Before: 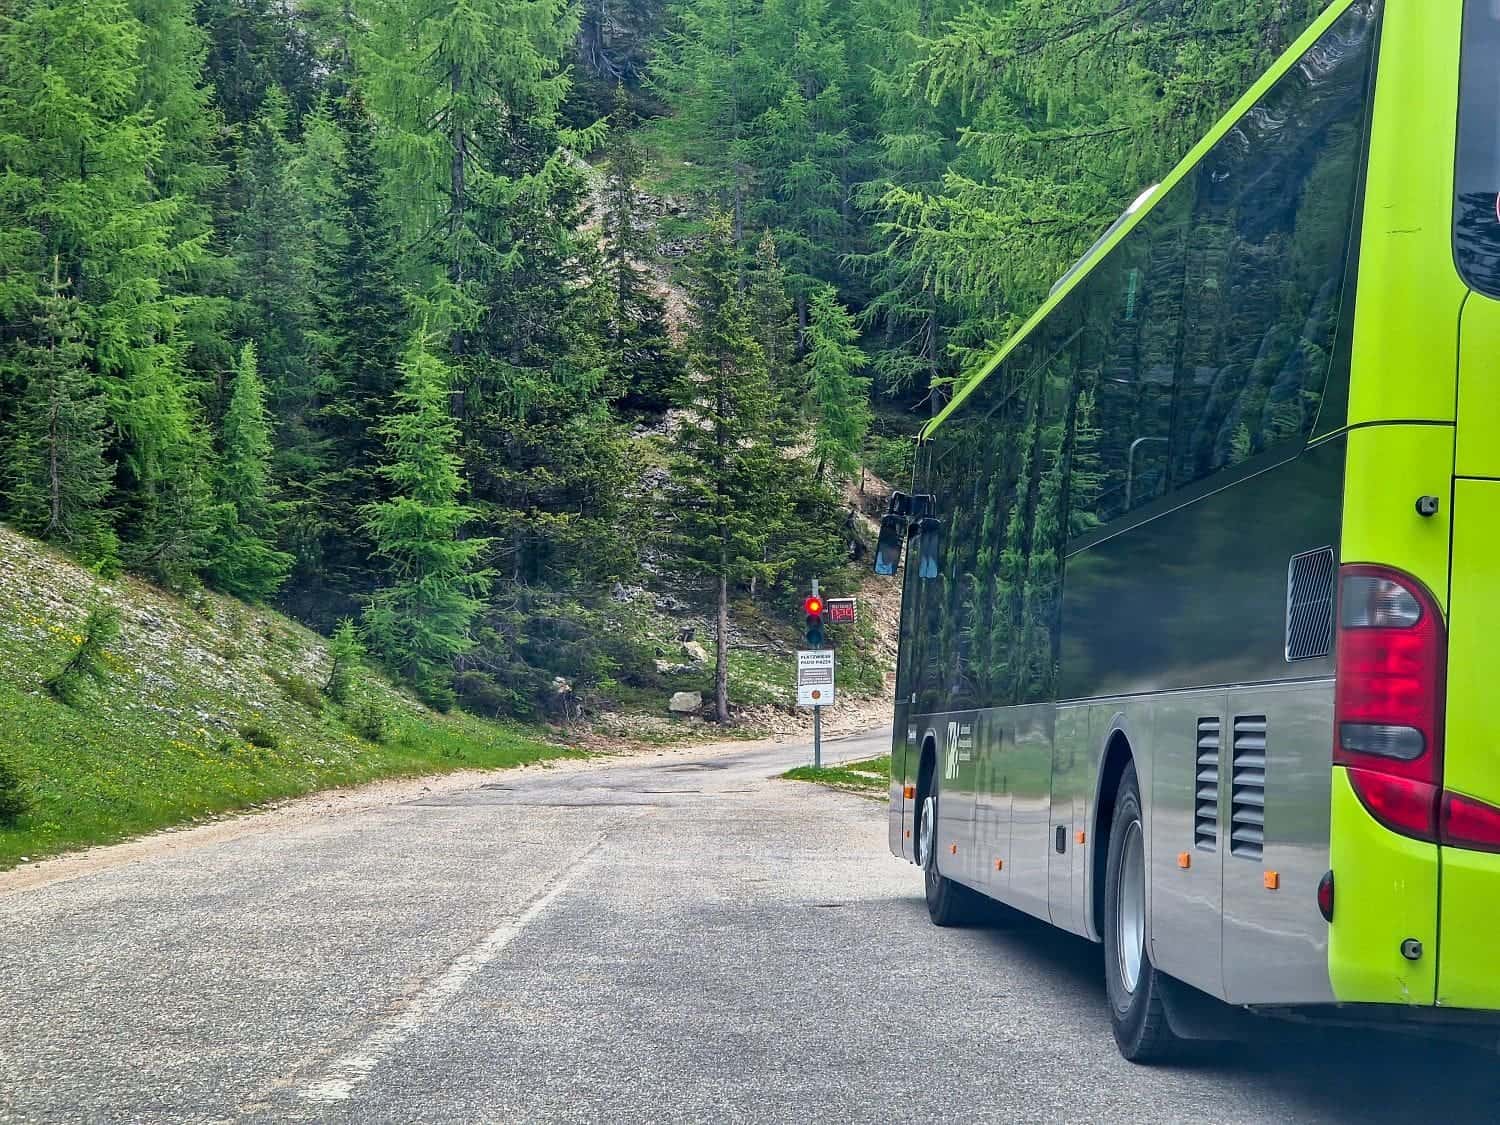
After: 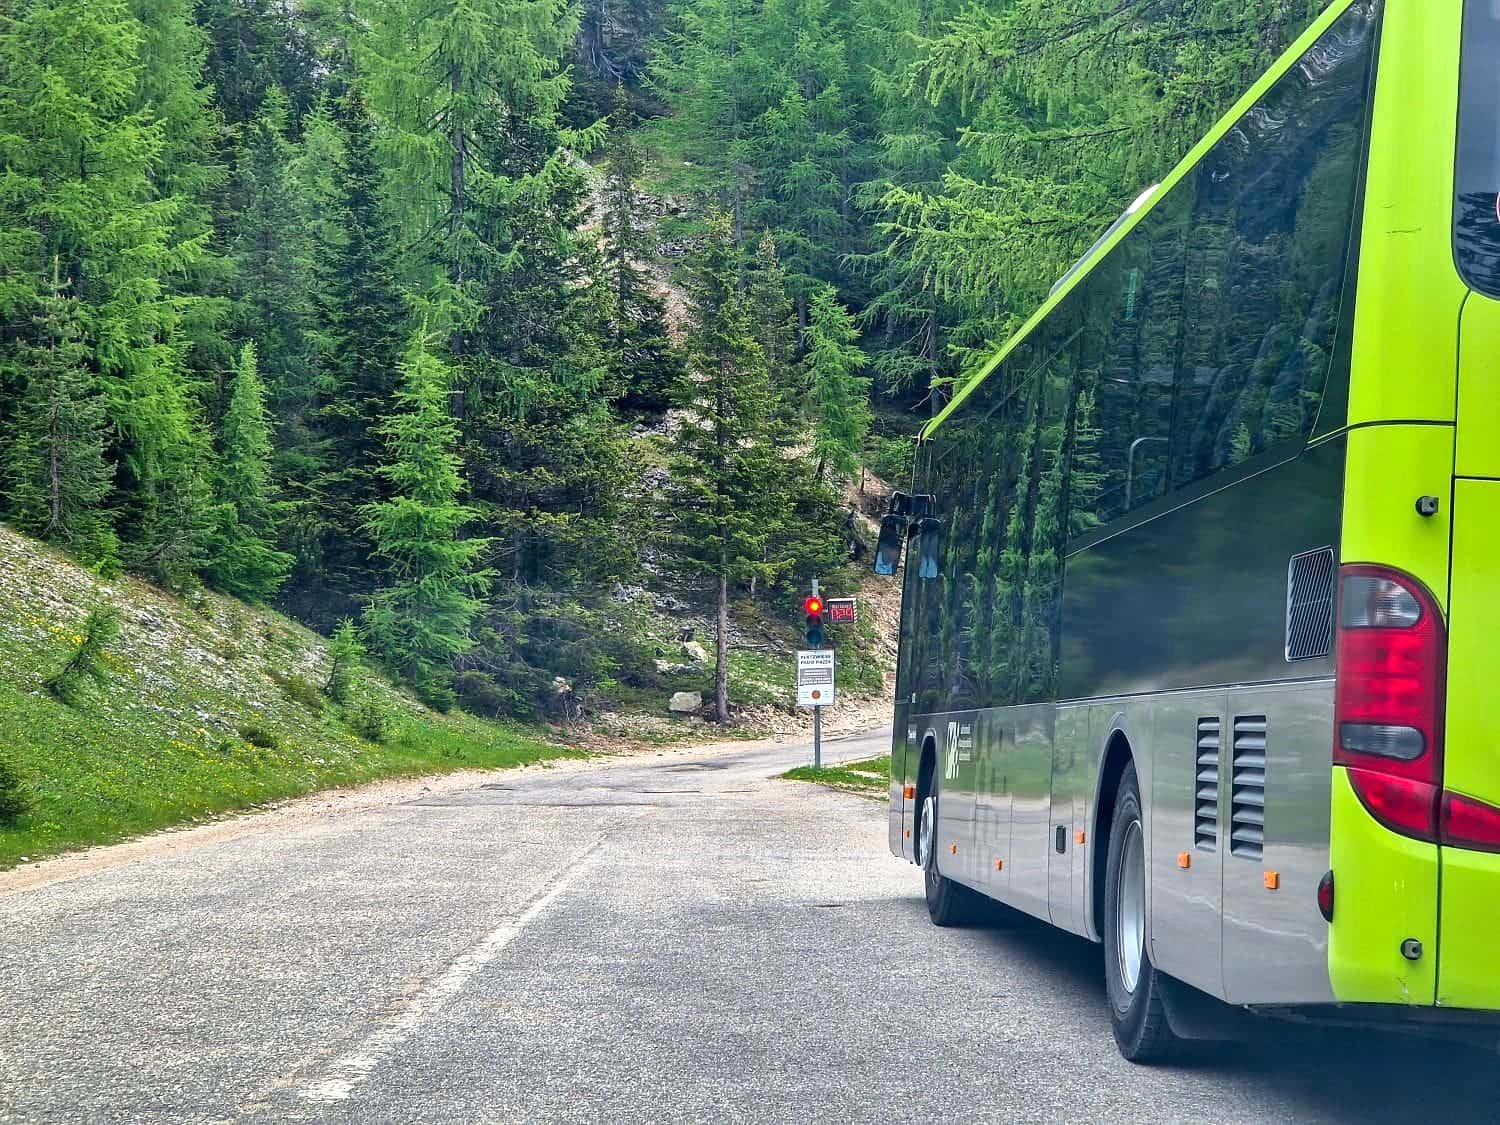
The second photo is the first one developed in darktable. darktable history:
exposure: exposure 0.235 EV, compensate highlight preservation false
